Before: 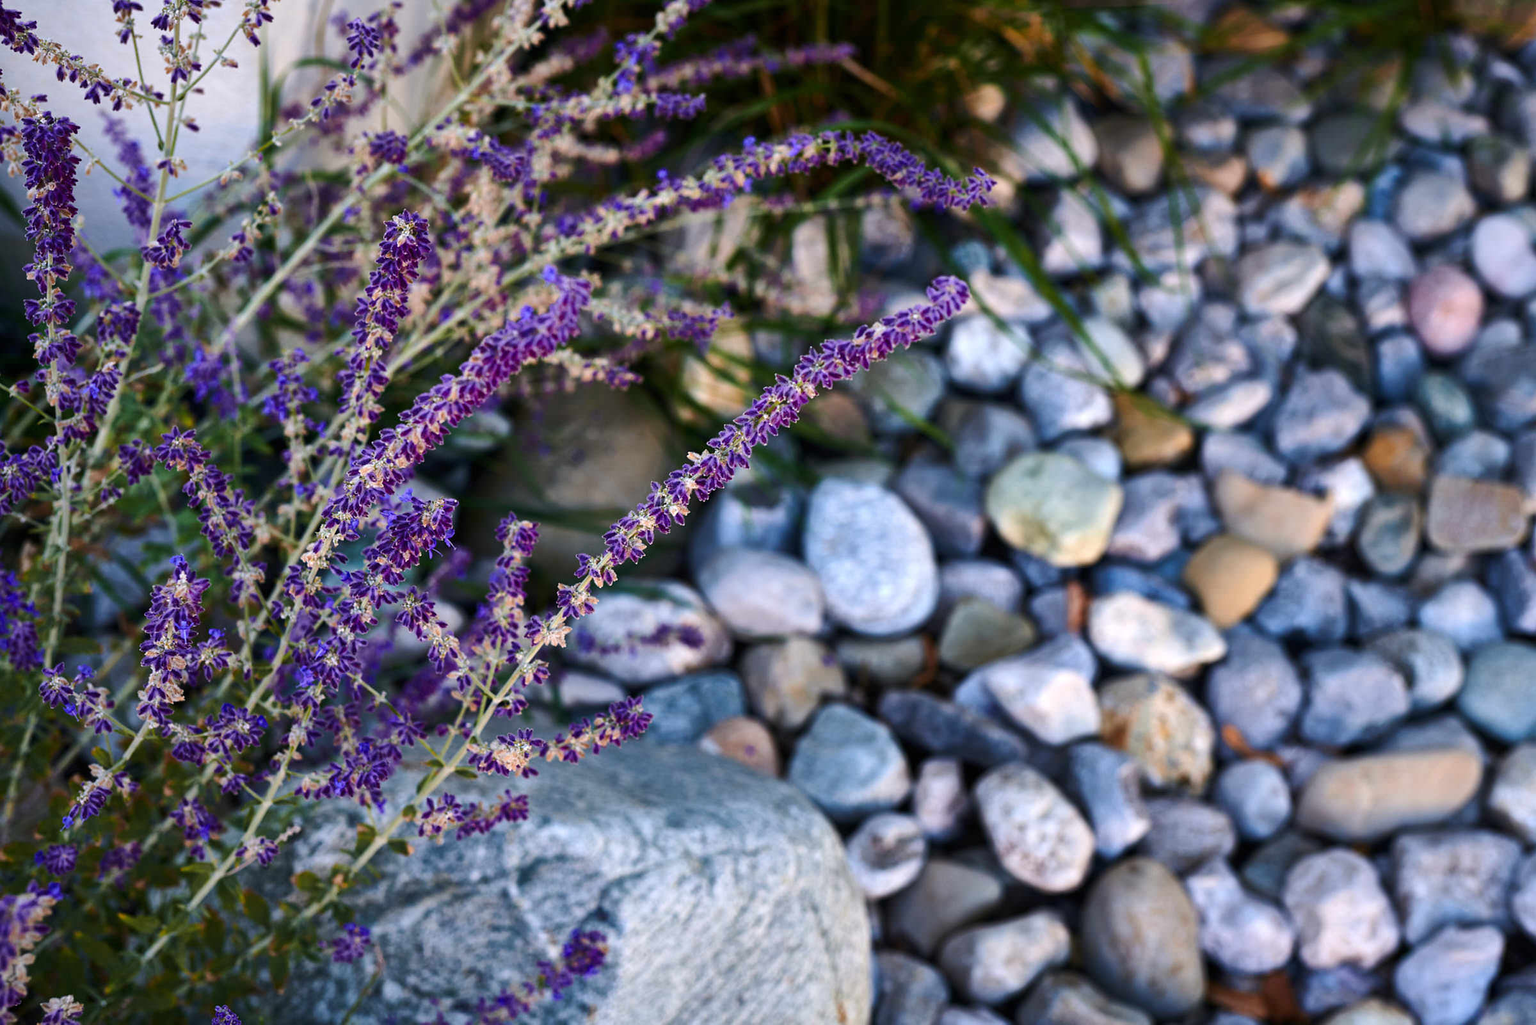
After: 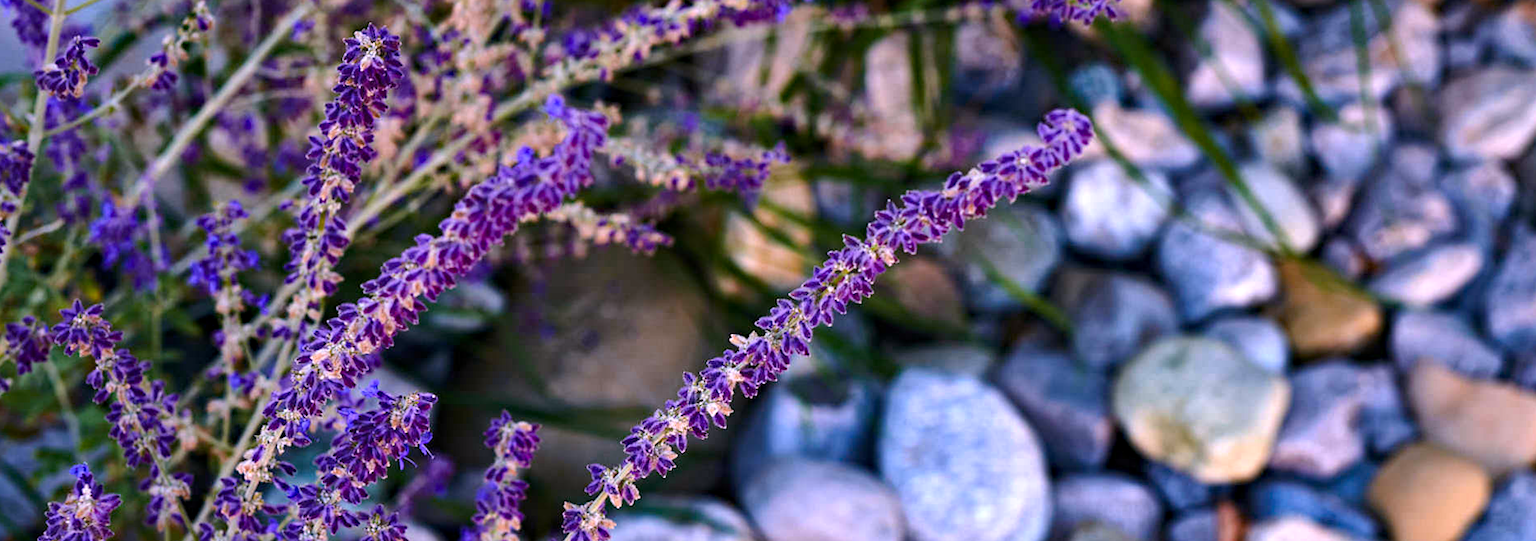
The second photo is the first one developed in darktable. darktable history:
rotate and perspective: rotation 0.192°, lens shift (horizontal) -0.015, crop left 0.005, crop right 0.996, crop top 0.006, crop bottom 0.99
crop: left 7.036%, top 18.398%, right 14.379%, bottom 40.043%
haze removal: strength 0.29, distance 0.25, compatibility mode true, adaptive false
white balance: red 1.066, blue 1.119
